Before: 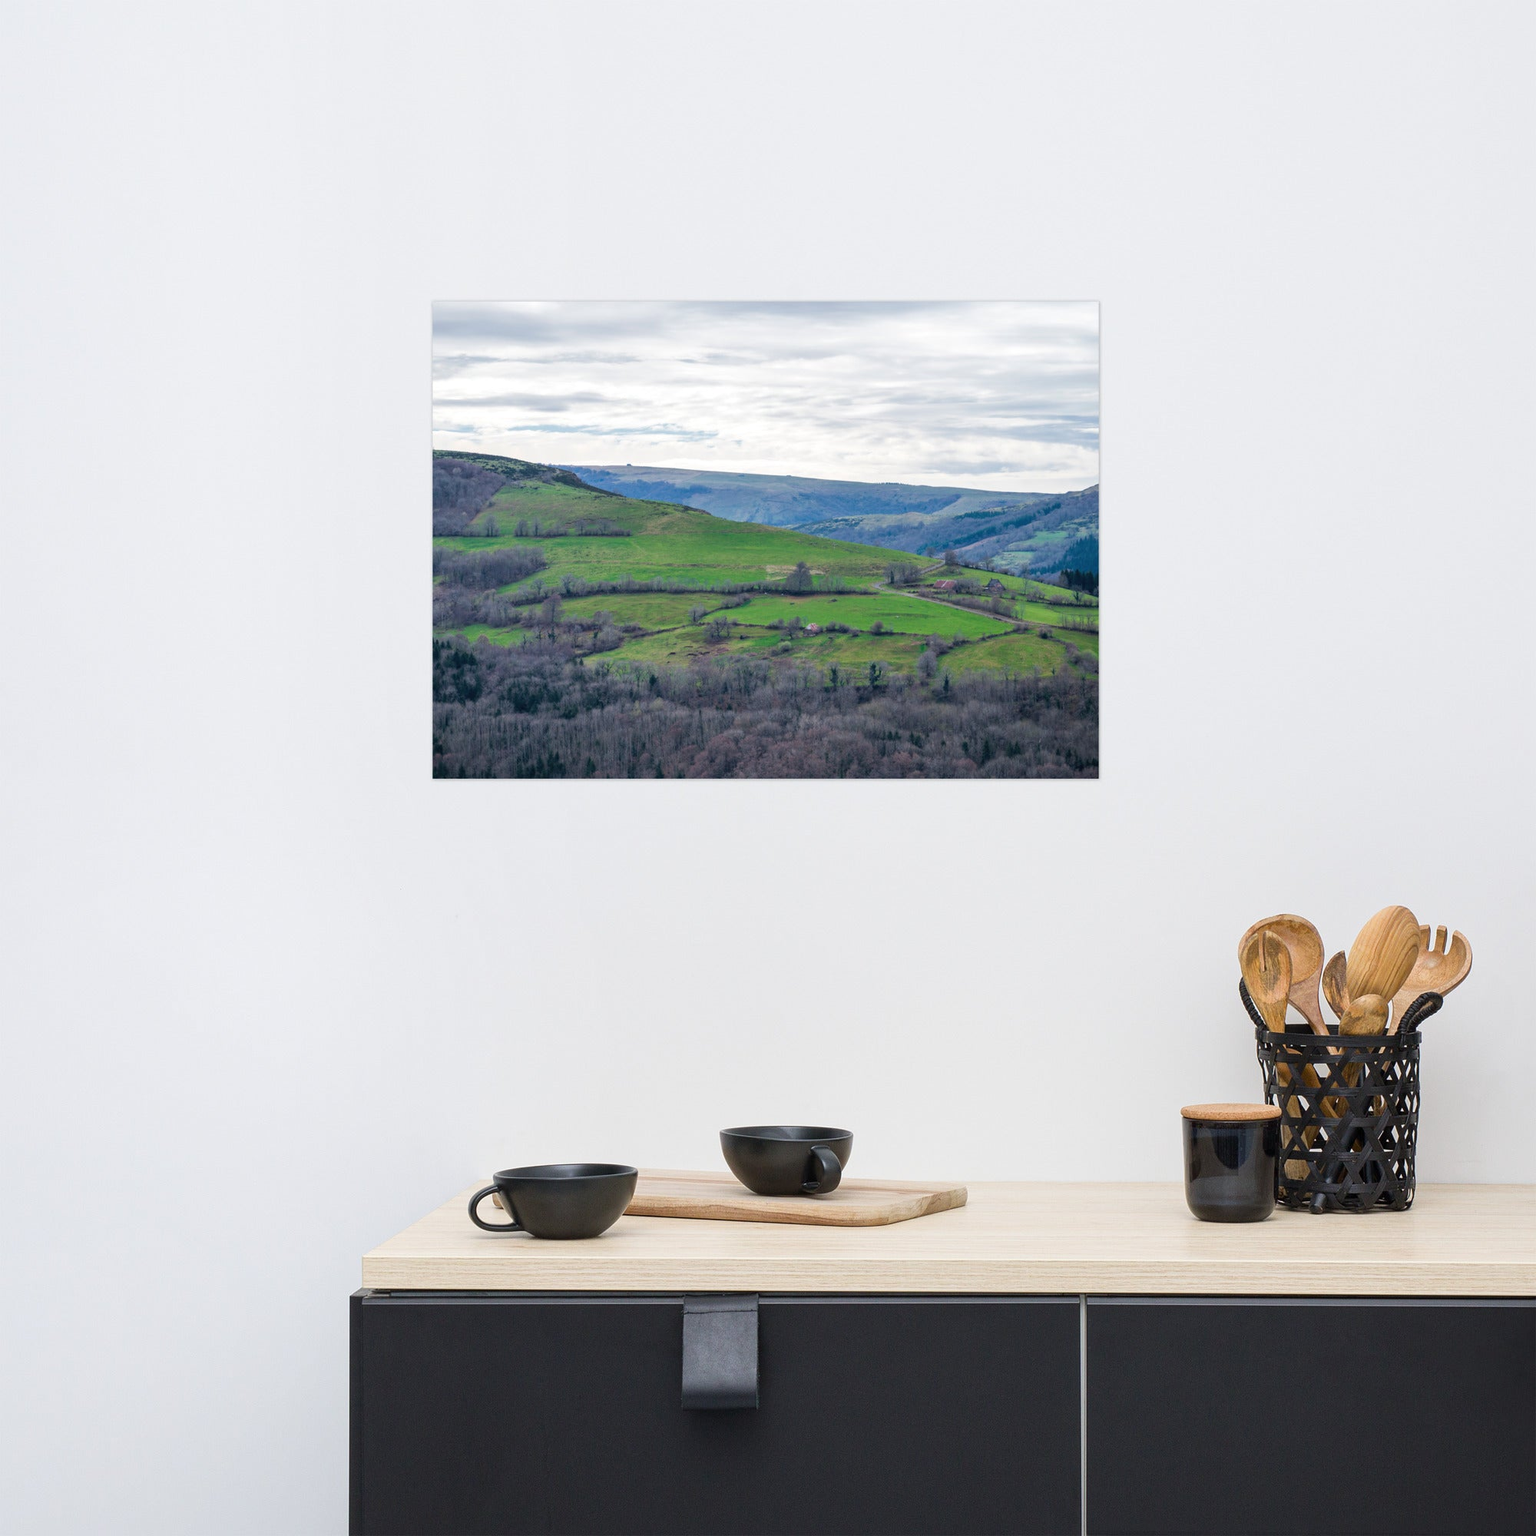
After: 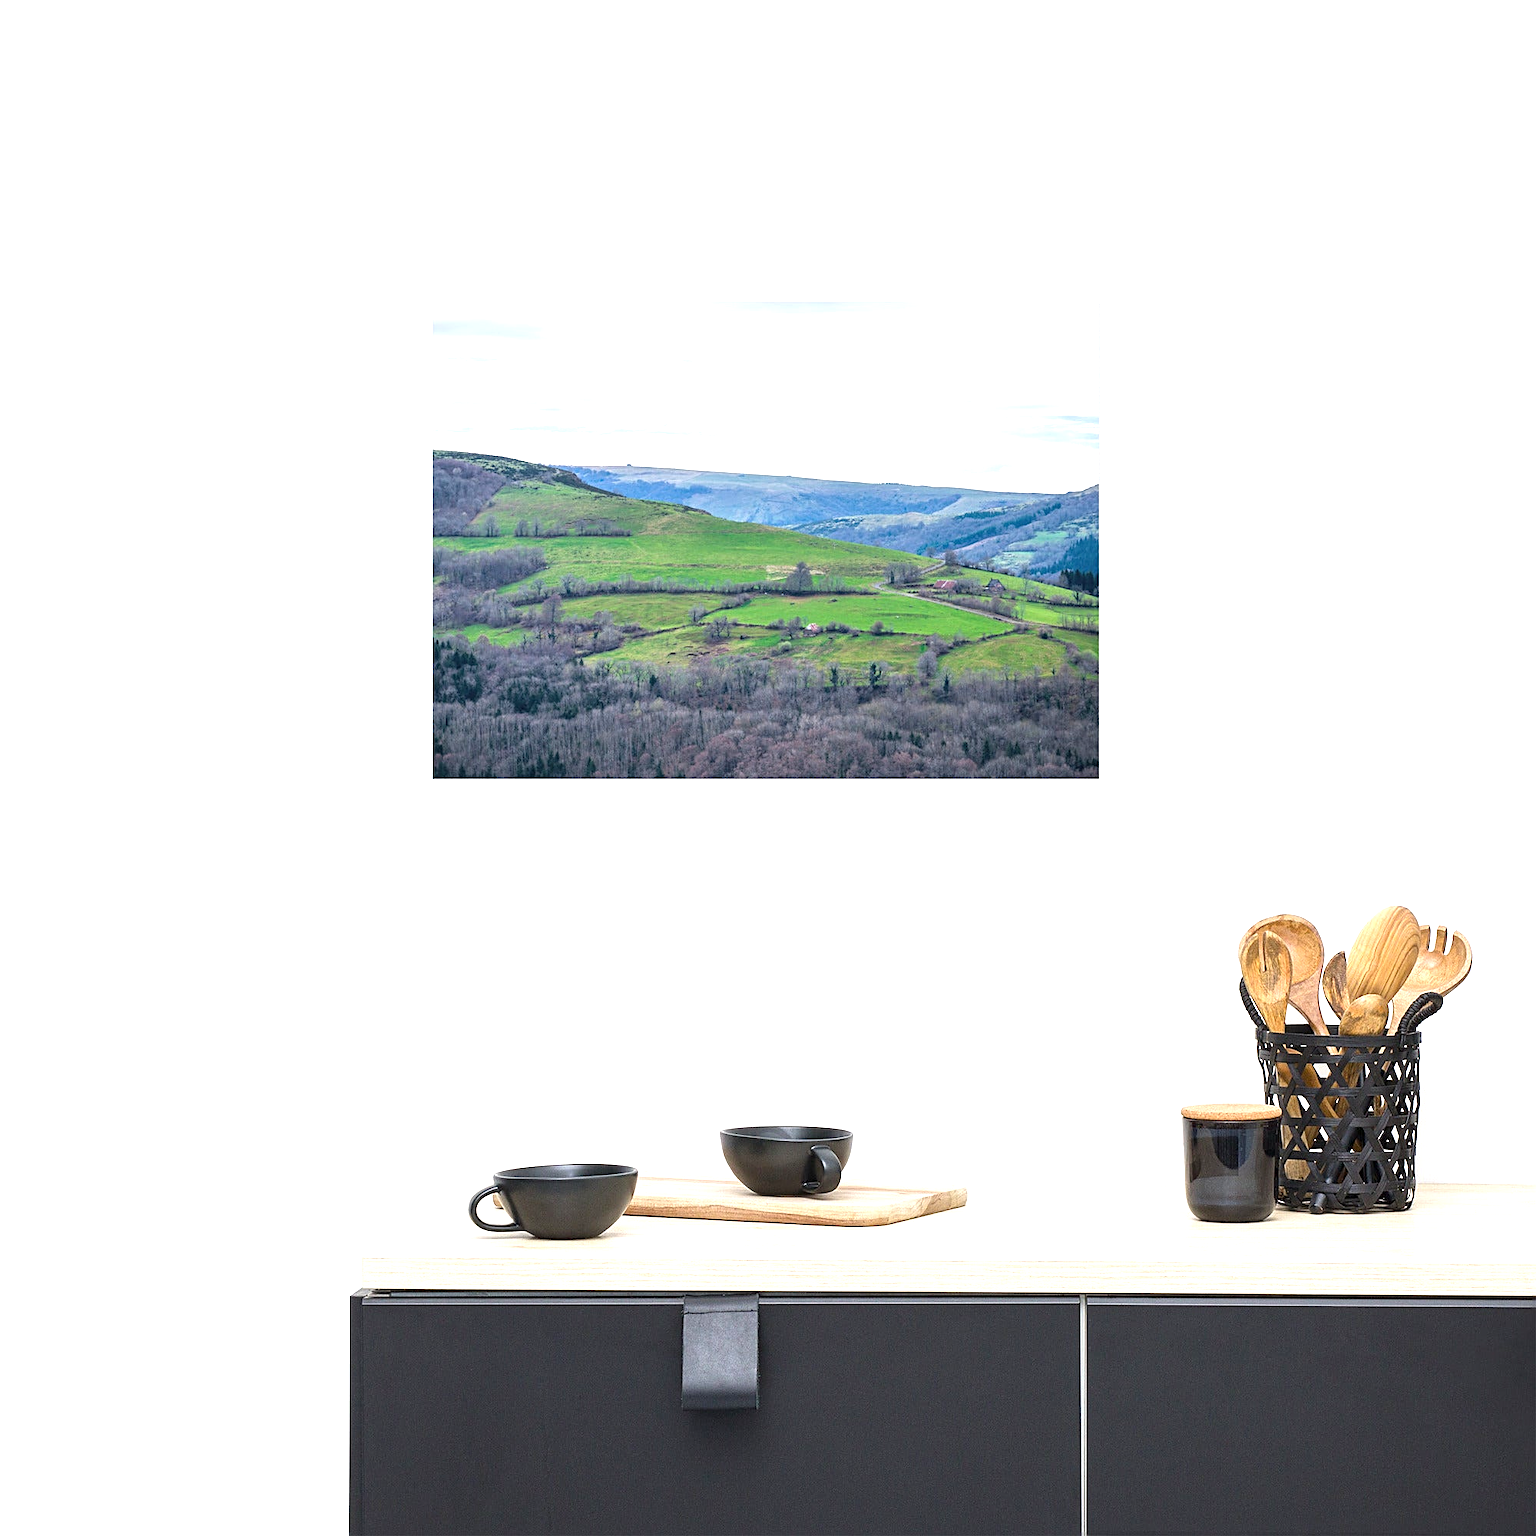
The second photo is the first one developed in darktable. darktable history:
exposure: black level correction 0, exposure 0.9 EV, compensate exposure bias true, compensate highlight preservation false
sharpen: on, module defaults
